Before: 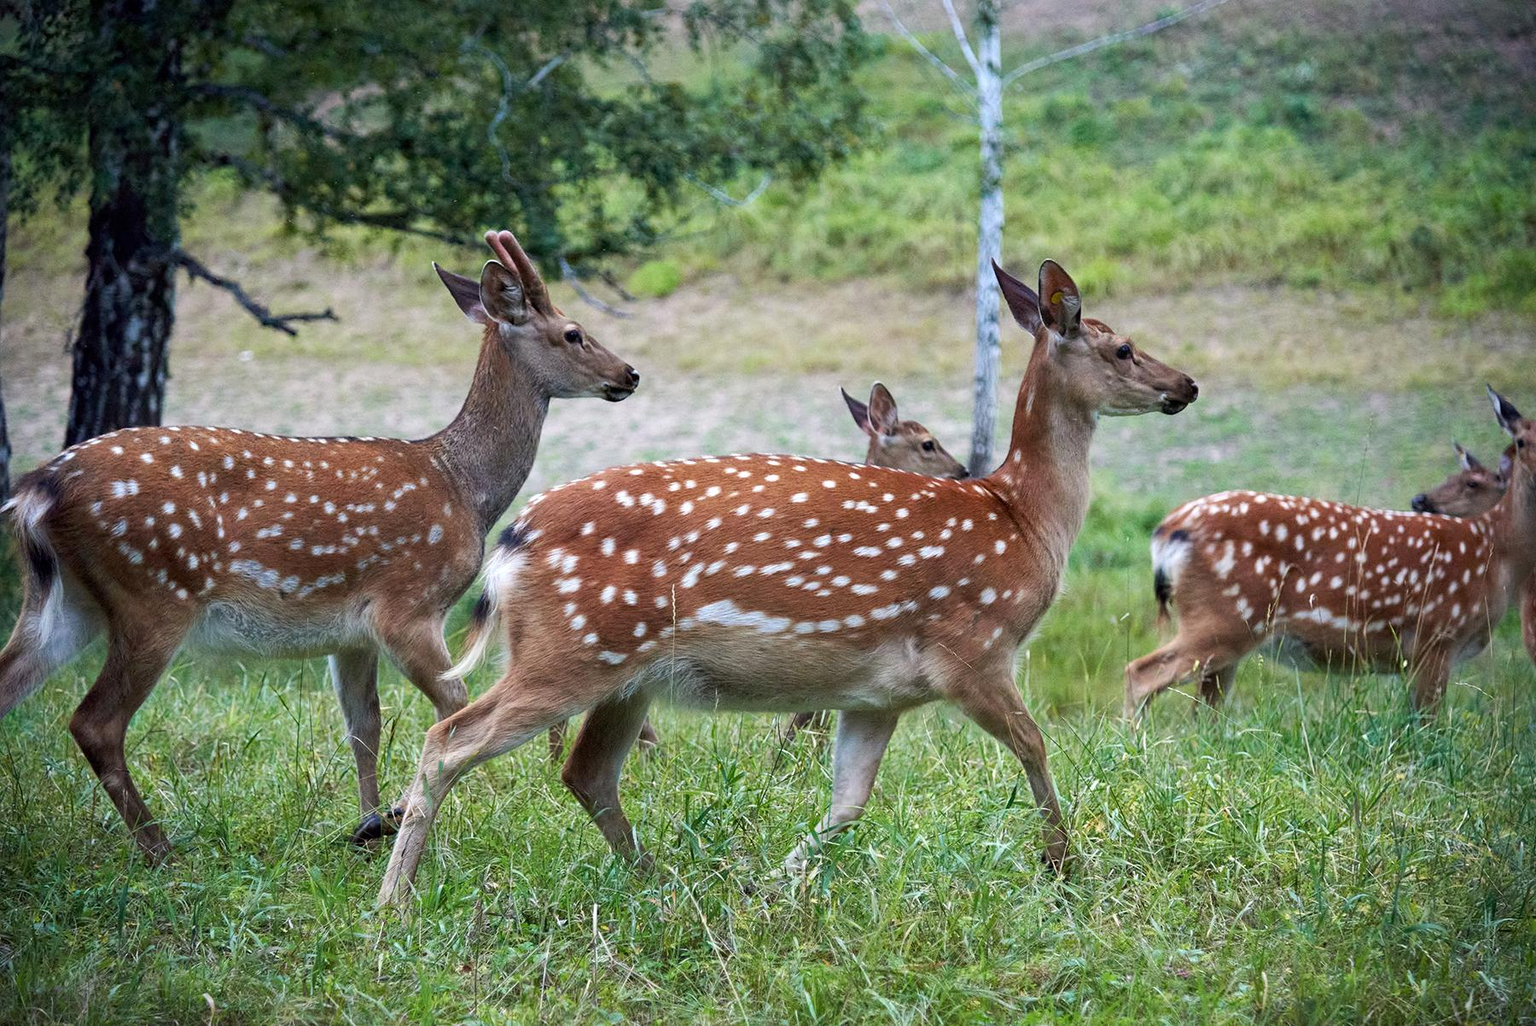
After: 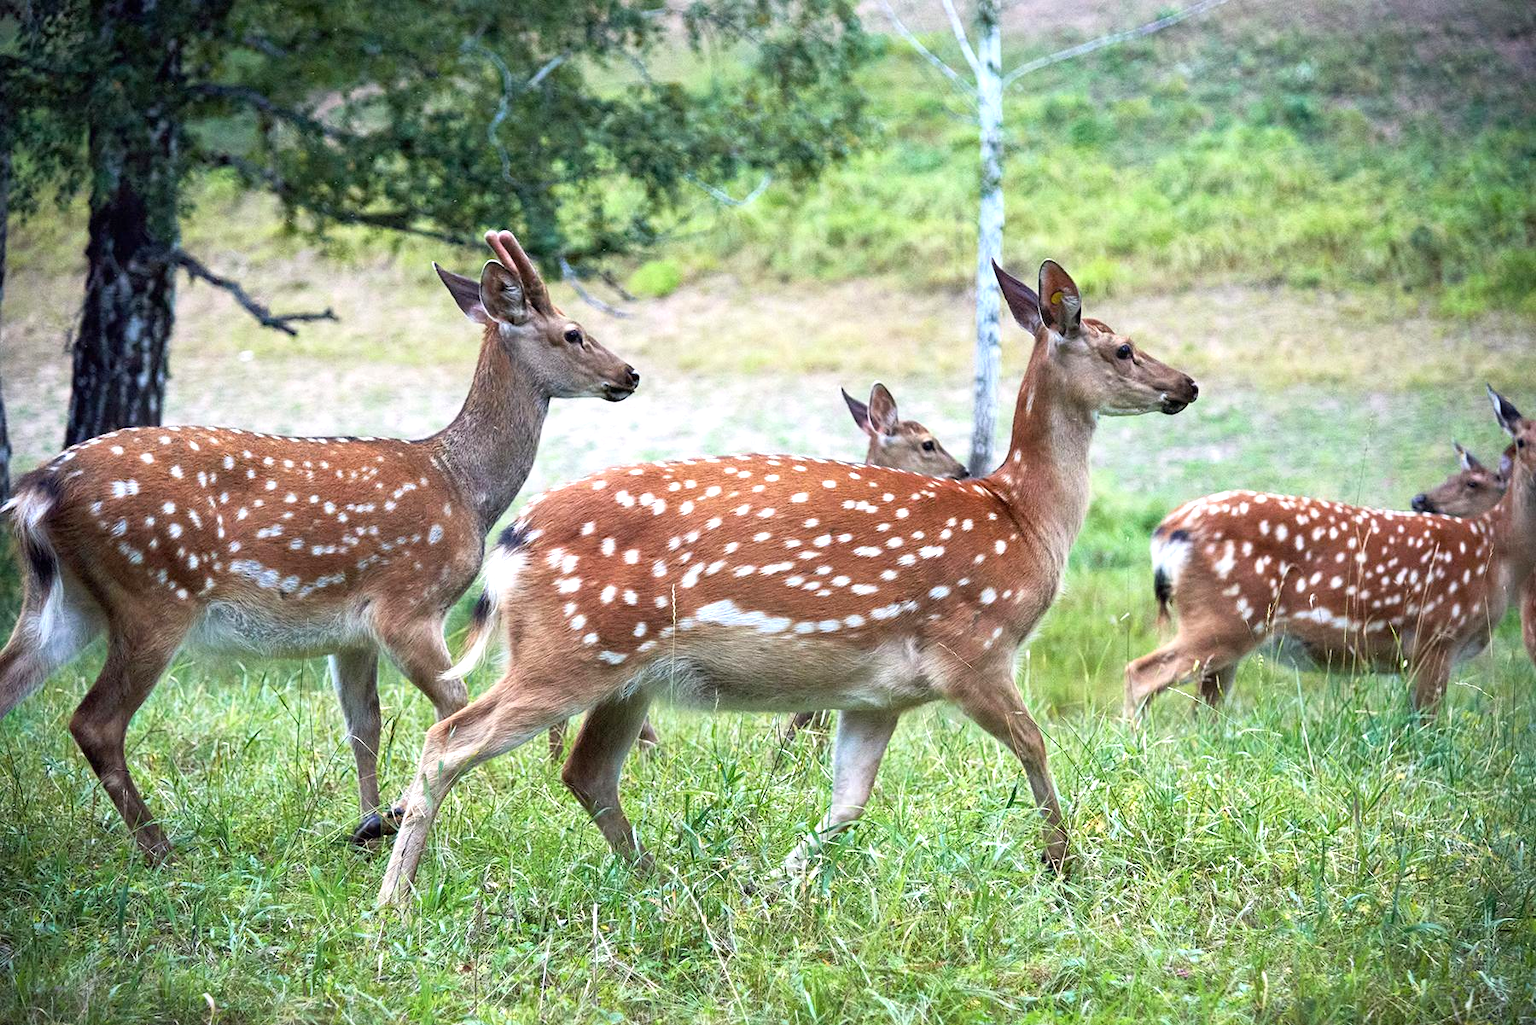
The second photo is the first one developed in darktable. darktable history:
exposure: black level correction 0, exposure 0.693 EV, compensate highlight preservation false
tone curve: curves: ch0 [(0, 0) (0.003, 0.003) (0.011, 0.011) (0.025, 0.026) (0.044, 0.046) (0.069, 0.072) (0.1, 0.103) (0.136, 0.141) (0.177, 0.184) (0.224, 0.233) (0.277, 0.287) (0.335, 0.348) (0.399, 0.414) (0.468, 0.486) (0.543, 0.563) (0.623, 0.647) (0.709, 0.736) (0.801, 0.831) (0.898, 0.92) (1, 1)], color space Lab, independent channels, preserve colors none
